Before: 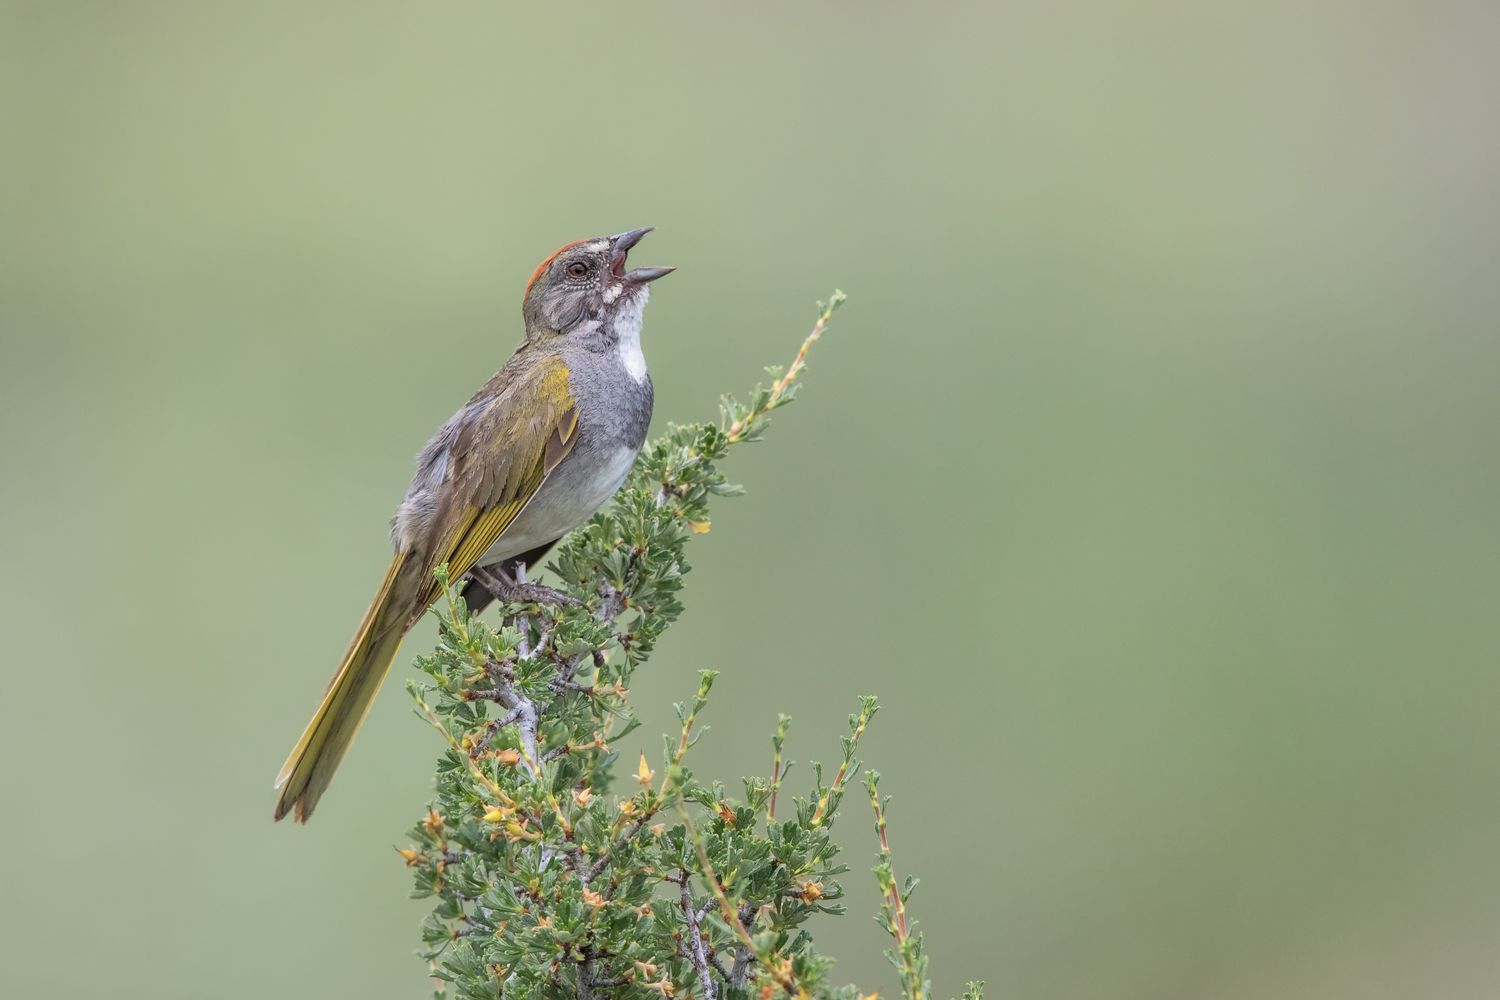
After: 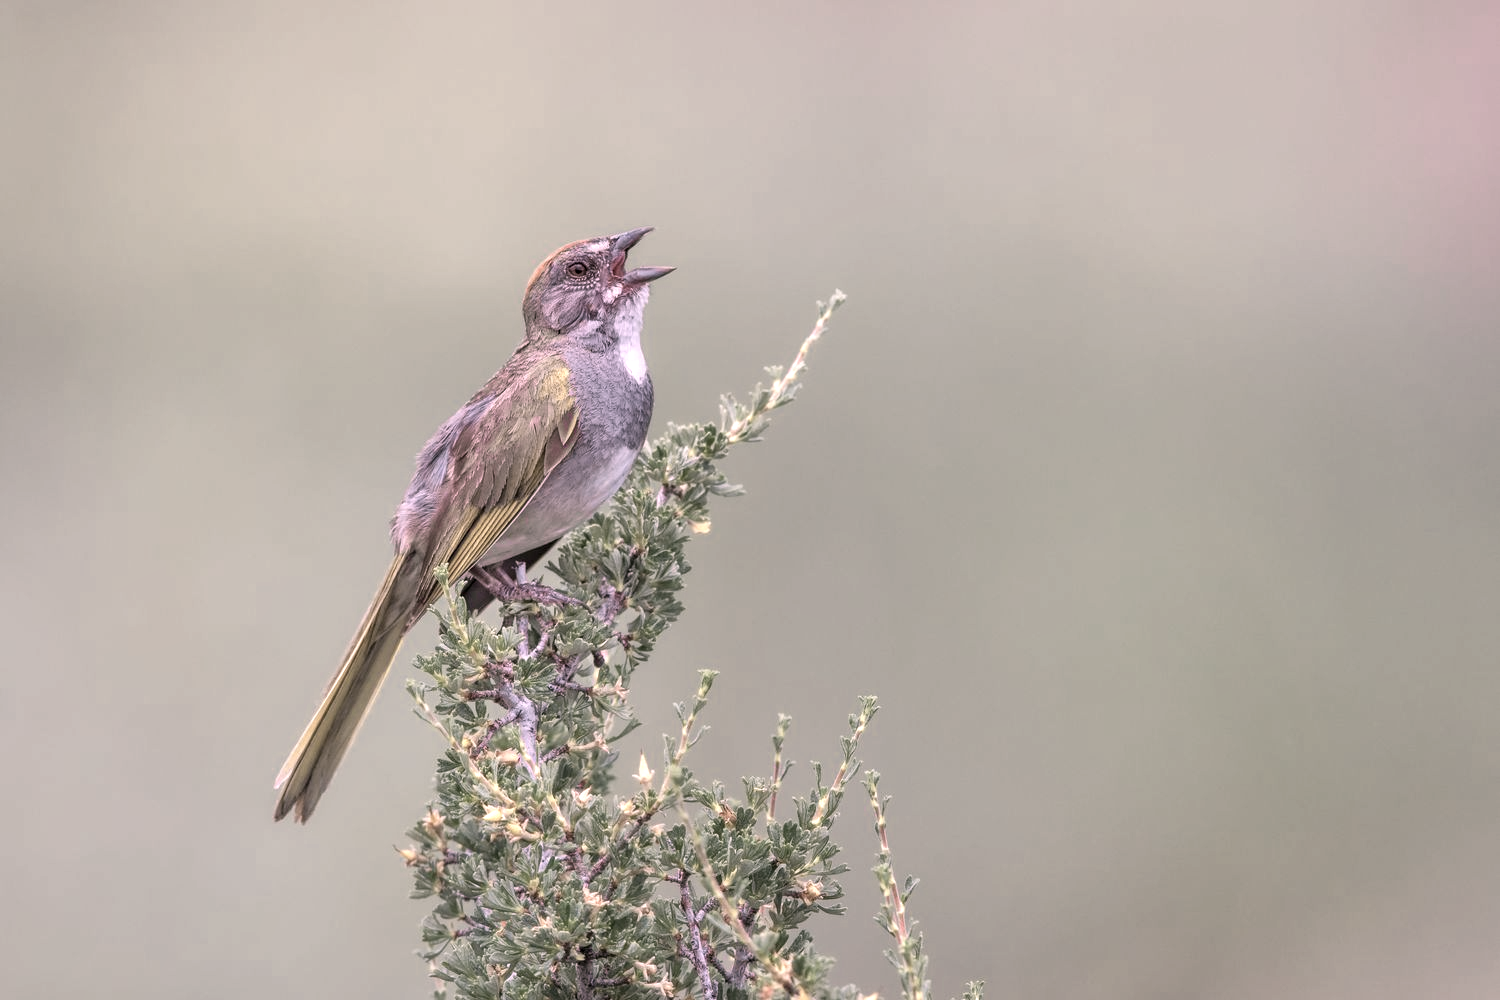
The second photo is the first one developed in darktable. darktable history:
local contrast: highlights 100%, shadows 100%, detail 120%, midtone range 0.2
white balance: red 1.188, blue 1.11
color zones: curves: ch0 [(0, 0.6) (0.129, 0.585) (0.193, 0.596) (0.429, 0.5) (0.571, 0.5) (0.714, 0.5) (0.857, 0.5) (1, 0.6)]; ch1 [(0, 0.453) (0.112, 0.245) (0.213, 0.252) (0.429, 0.233) (0.571, 0.231) (0.683, 0.242) (0.857, 0.296) (1, 0.453)]
